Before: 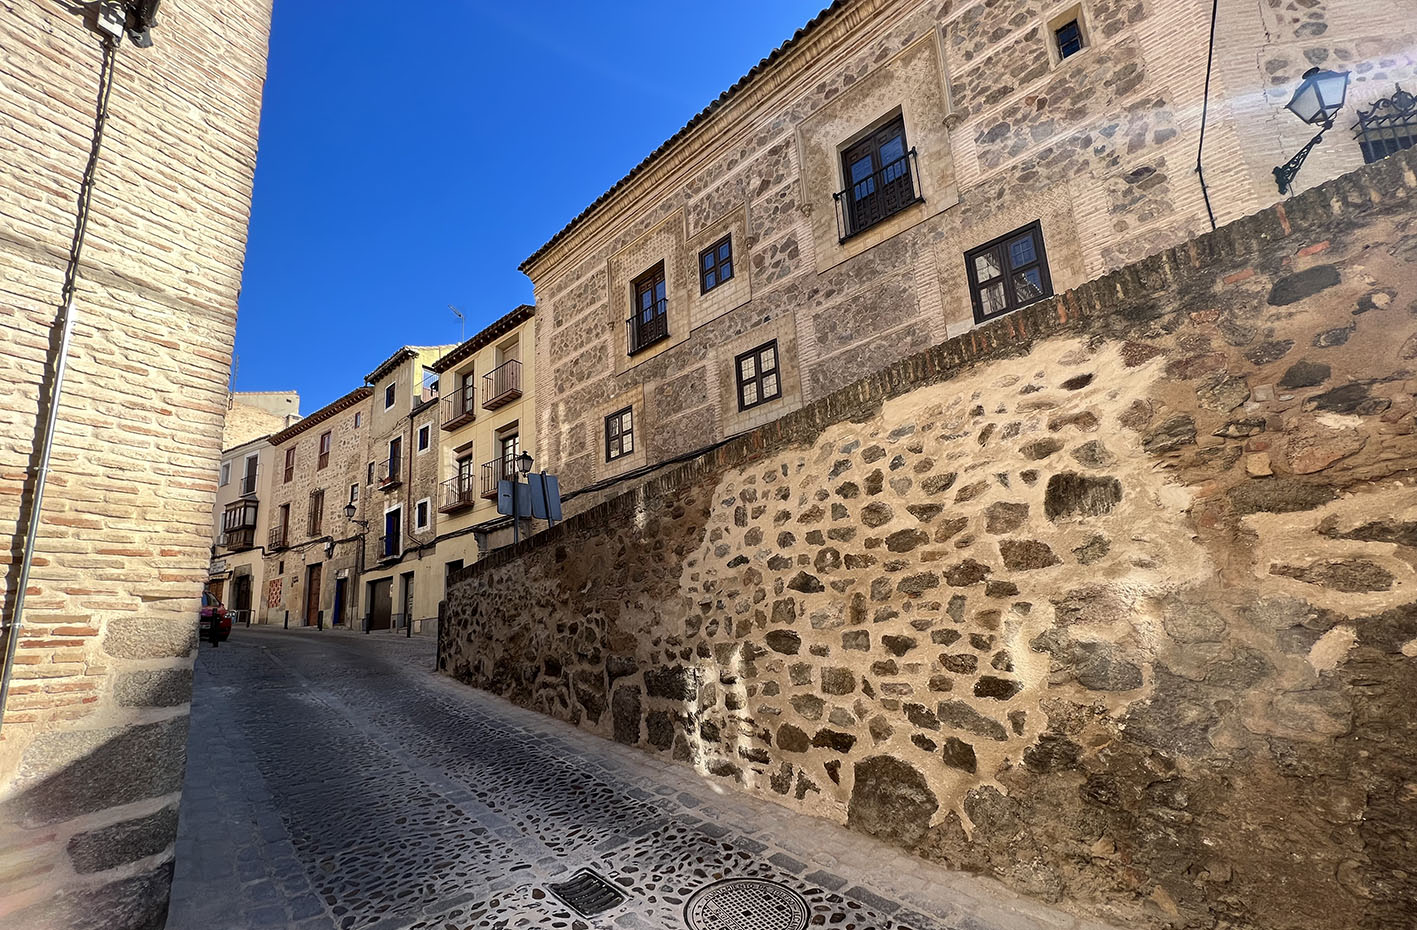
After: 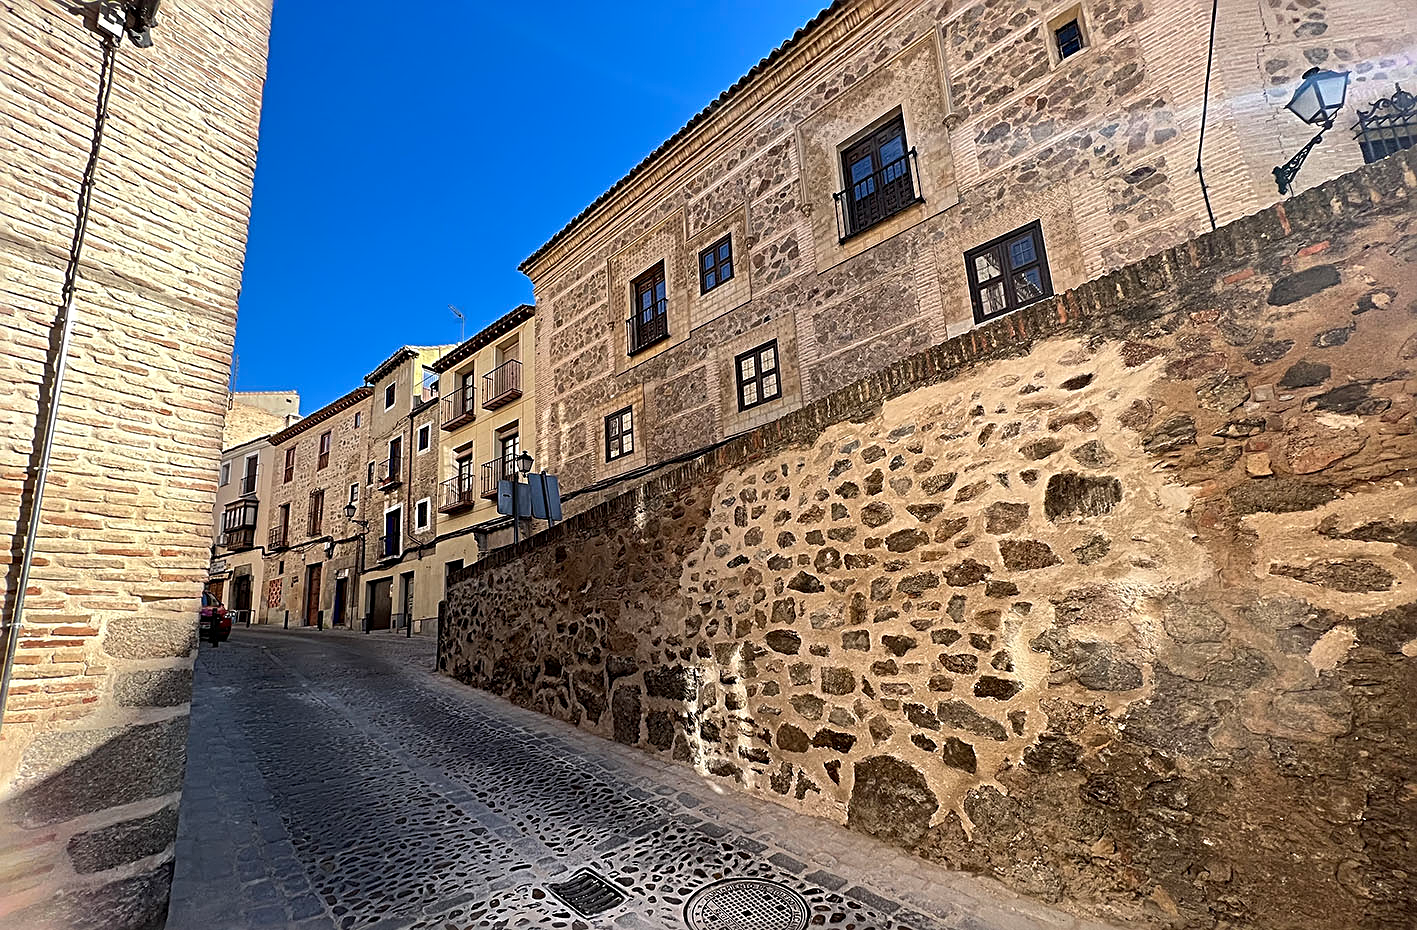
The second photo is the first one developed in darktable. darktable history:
sharpen: radius 2.841, amount 0.718
